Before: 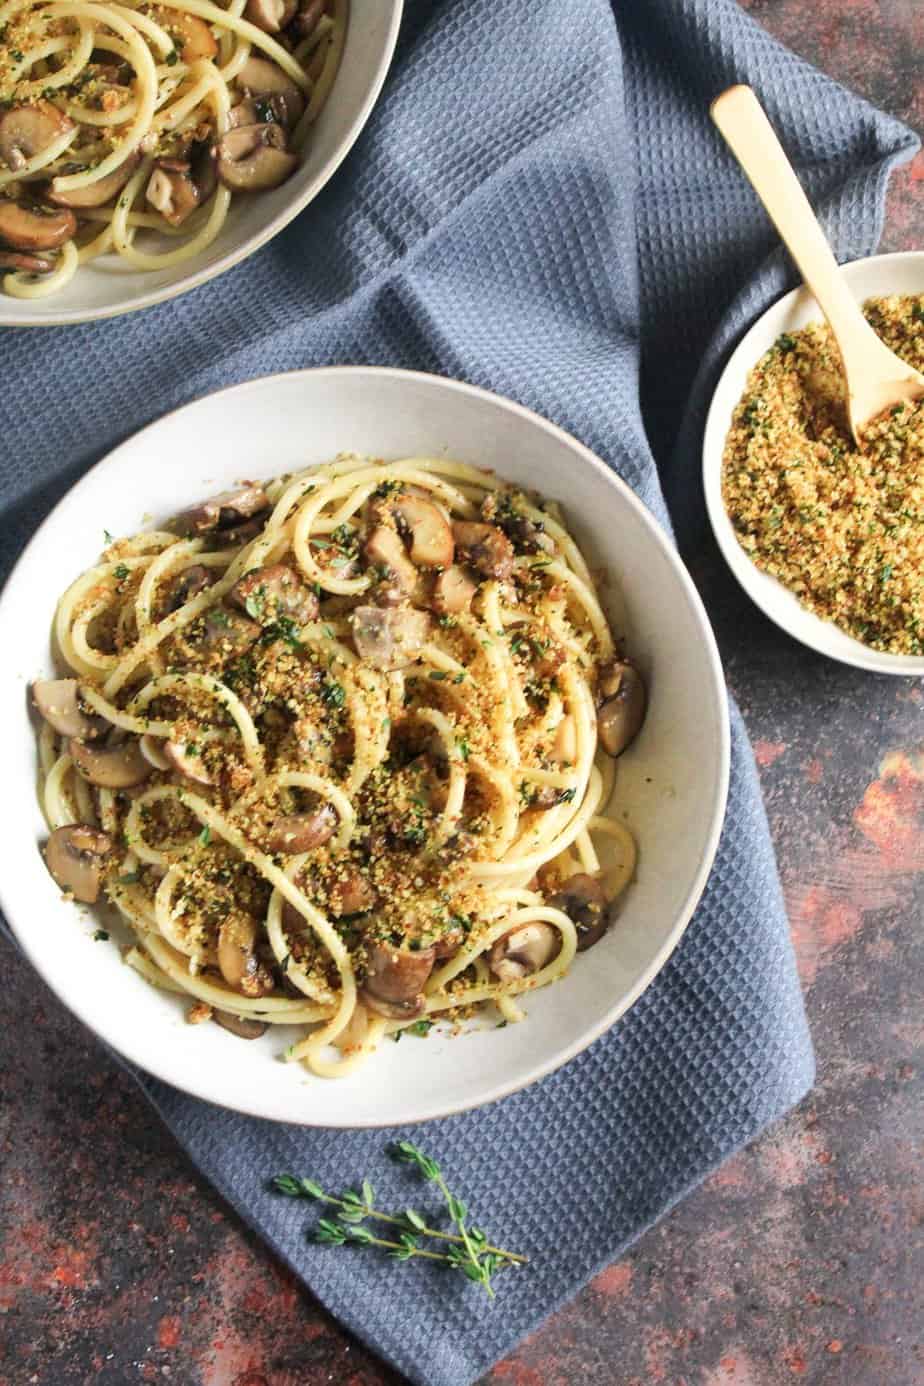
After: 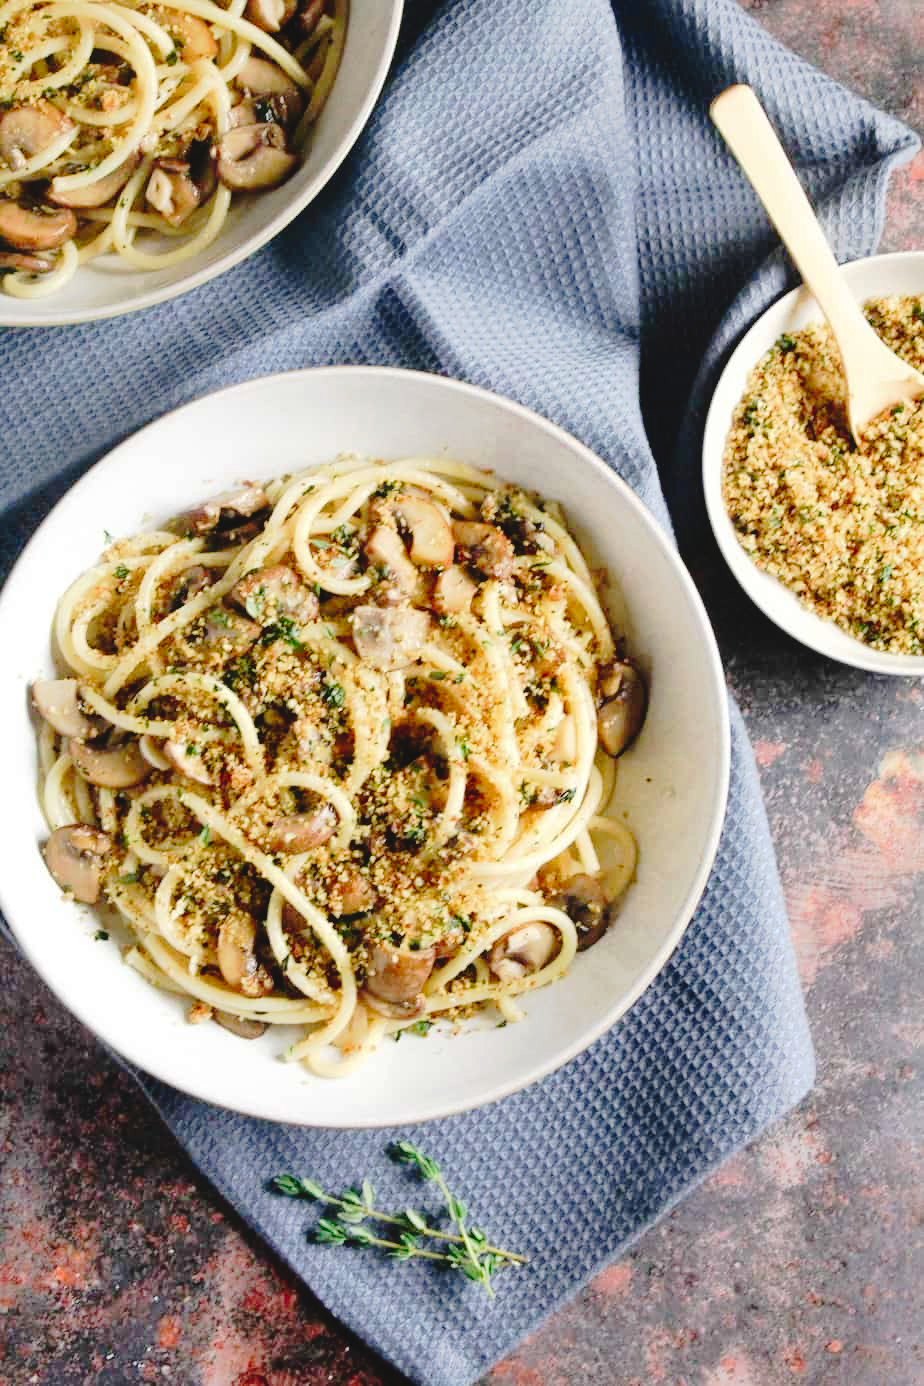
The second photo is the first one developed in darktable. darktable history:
tone curve: curves: ch0 [(0, 0) (0.003, 0.051) (0.011, 0.052) (0.025, 0.055) (0.044, 0.062) (0.069, 0.068) (0.1, 0.077) (0.136, 0.098) (0.177, 0.145) (0.224, 0.223) (0.277, 0.314) (0.335, 0.43) (0.399, 0.518) (0.468, 0.591) (0.543, 0.656) (0.623, 0.726) (0.709, 0.809) (0.801, 0.857) (0.898, 0.918) (1, 1)], preserve colors none
